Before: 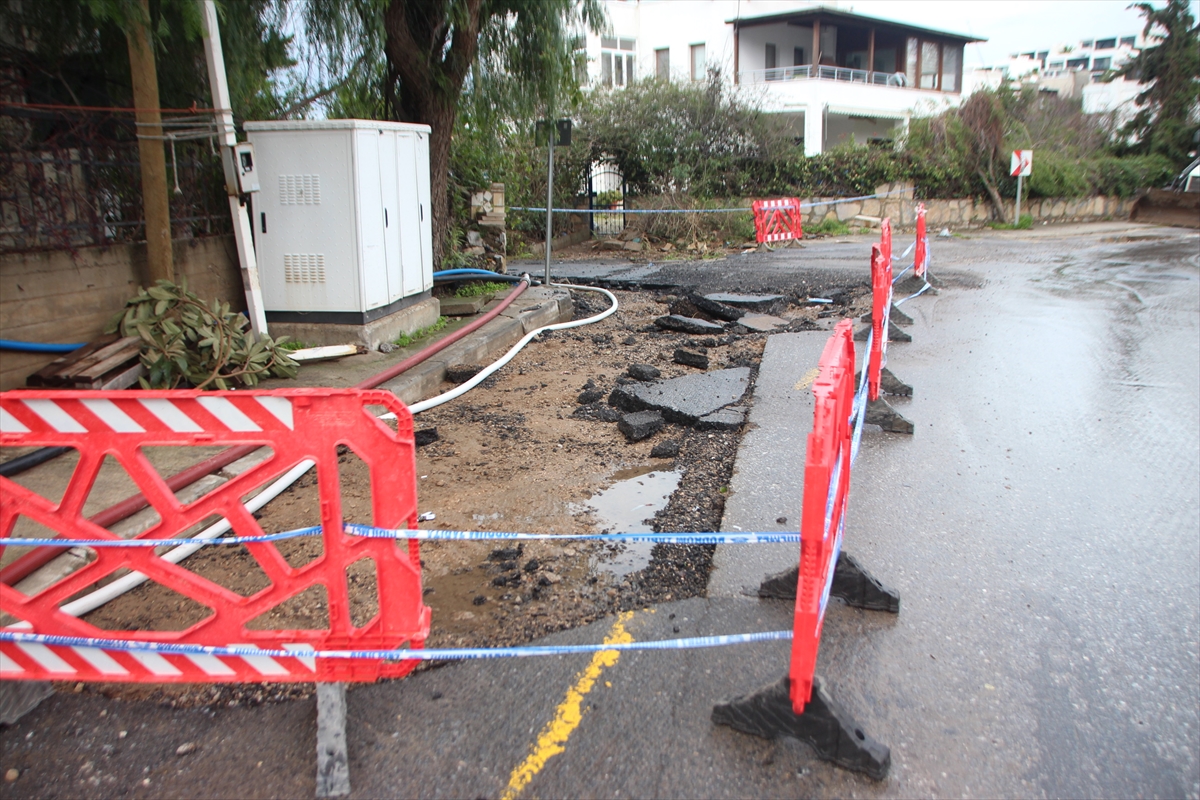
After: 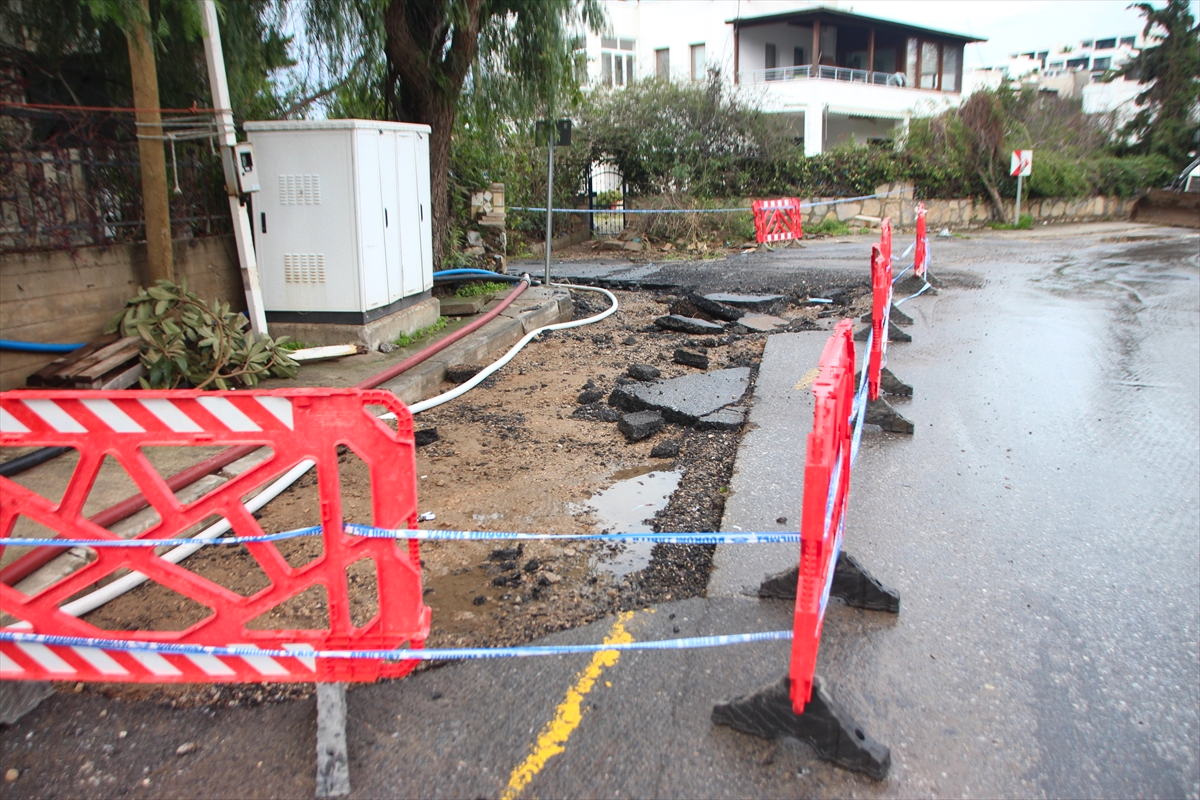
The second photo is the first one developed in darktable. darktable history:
shadows and highlights: soften with gaussian
contrast brightness saturation: contrast 0.101, brightness 0.039, saturation 0.091
